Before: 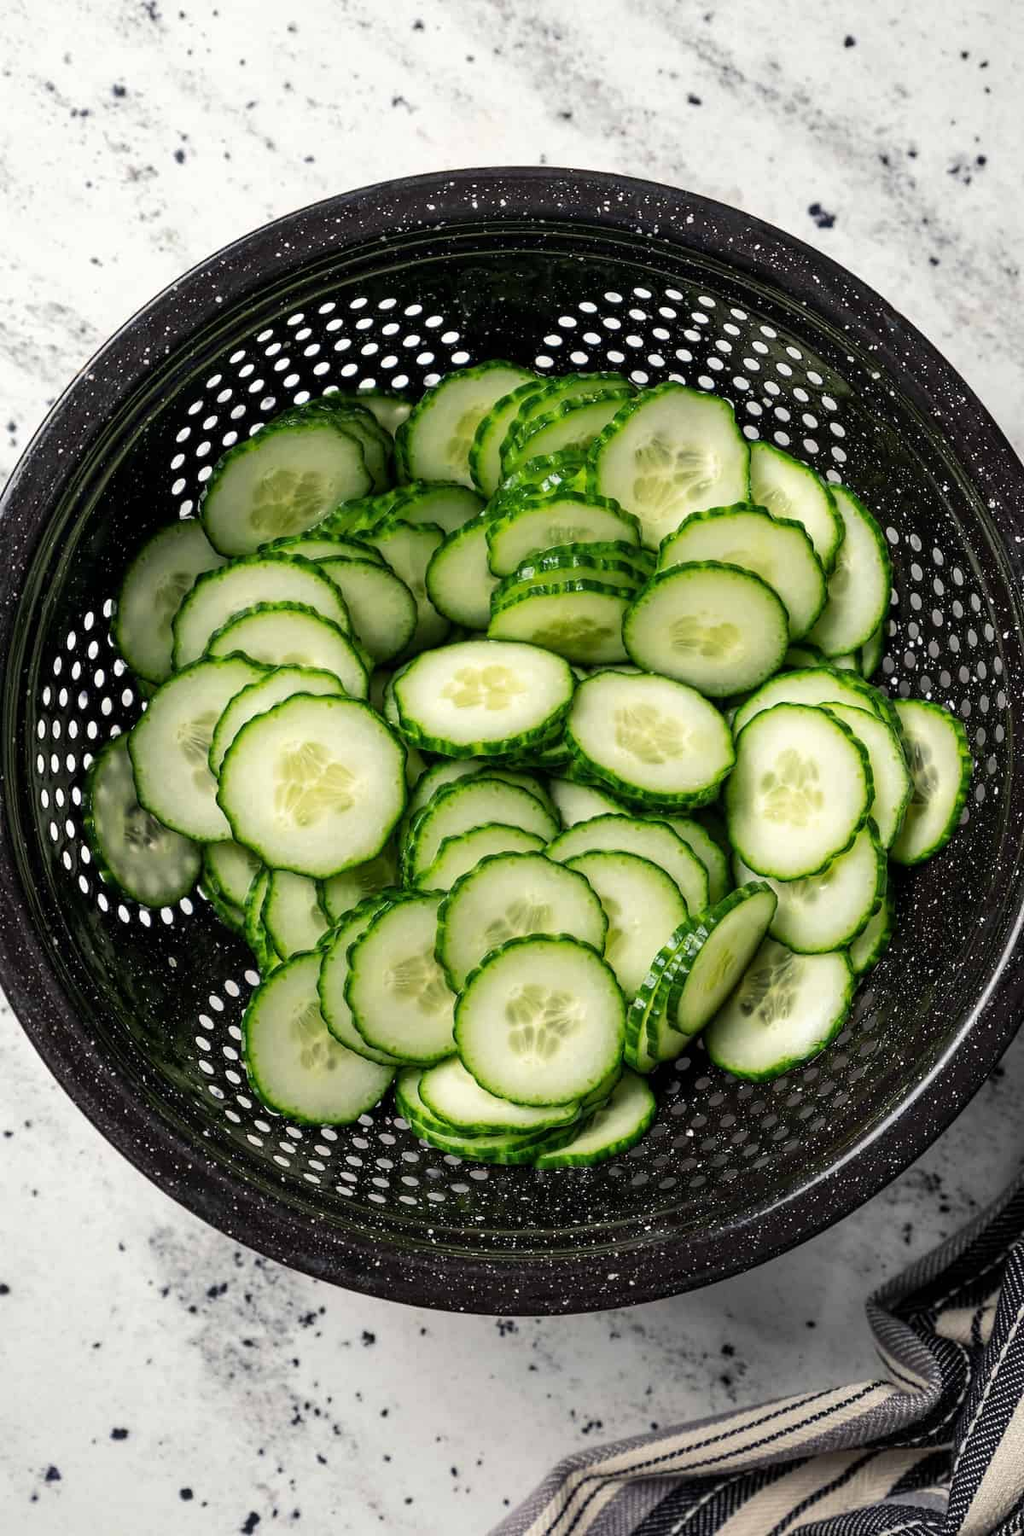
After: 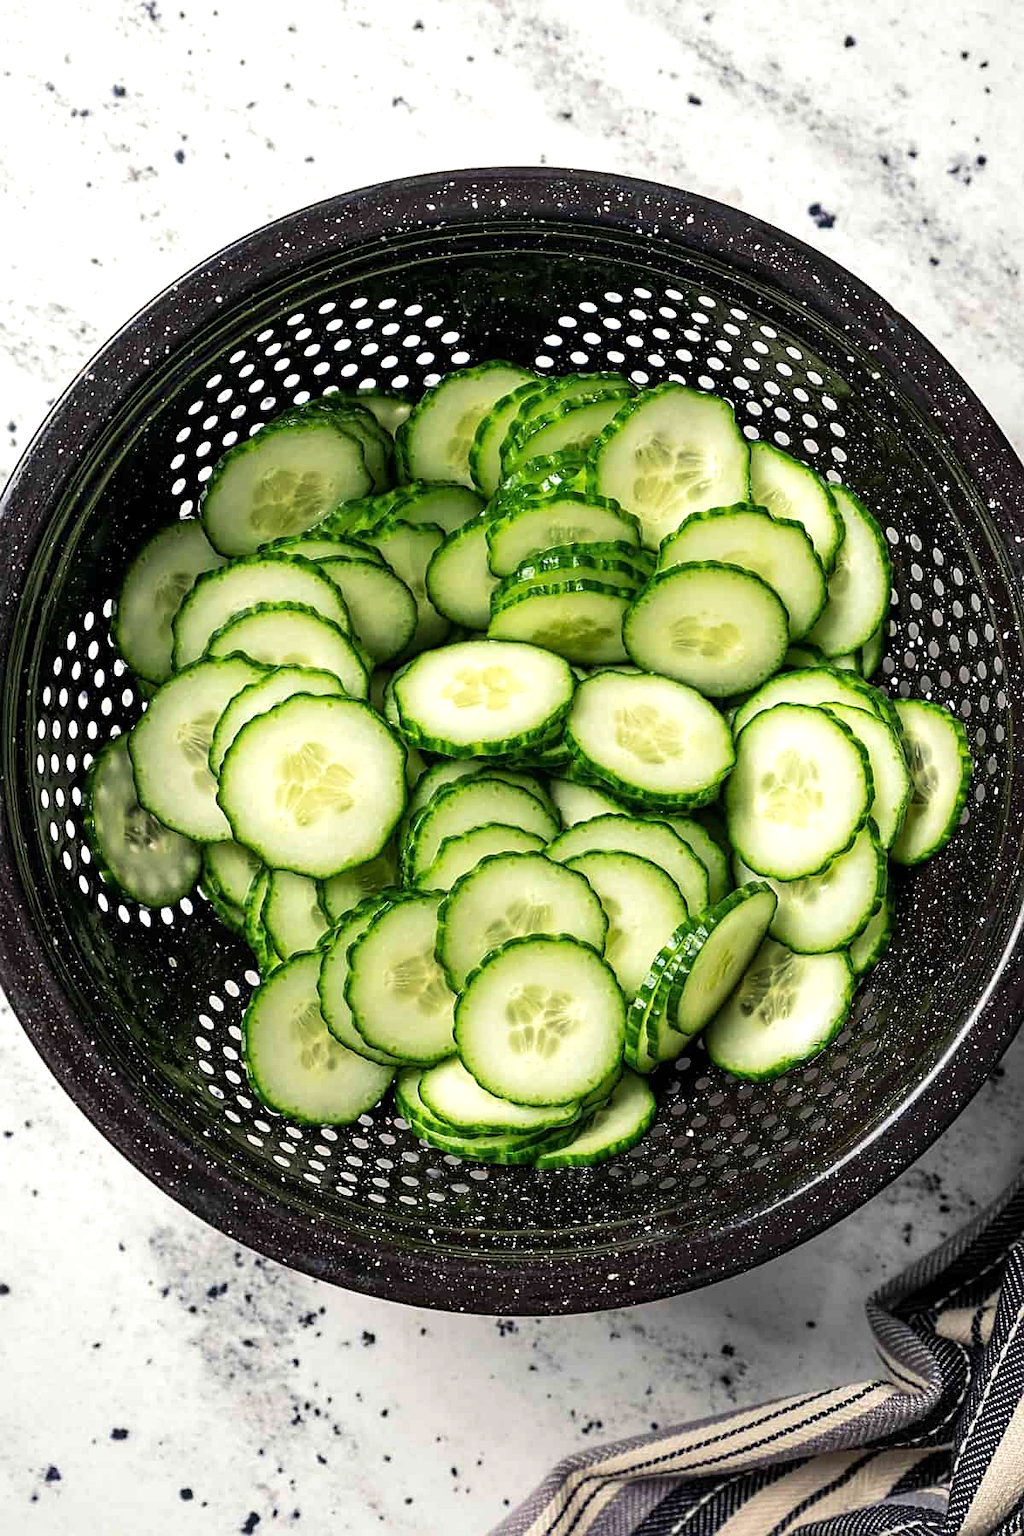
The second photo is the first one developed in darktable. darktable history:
sharpen: amount 0.495
exposure: exposure 0.297 EV, compensate highlight preservation false
velvia: on, module defaults
